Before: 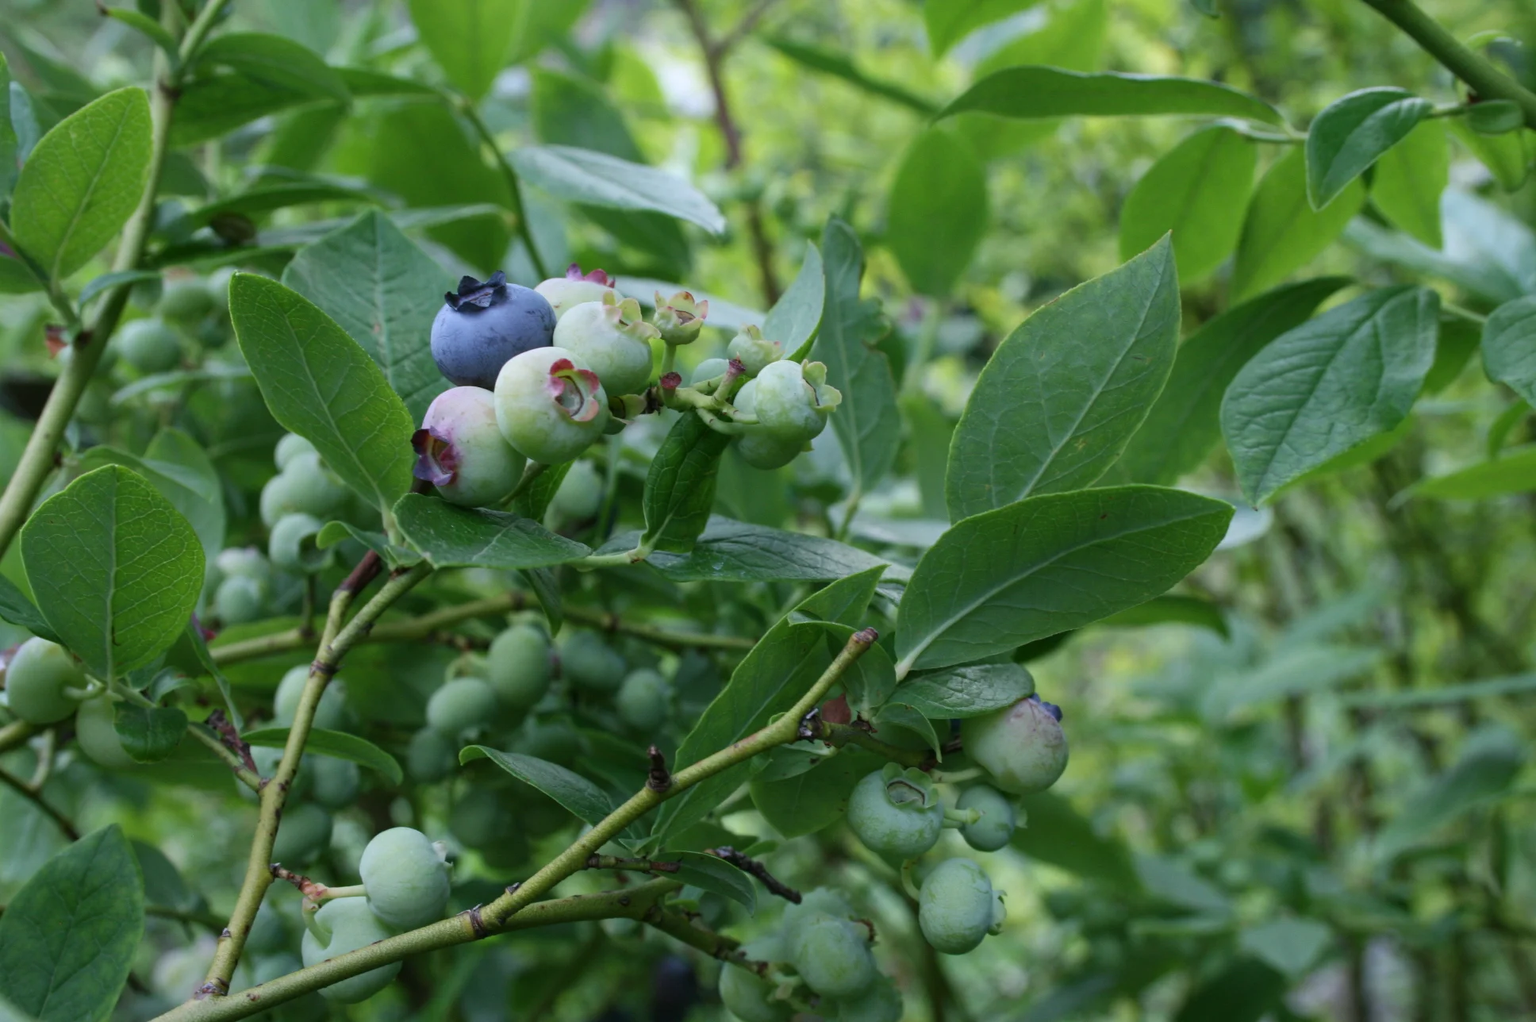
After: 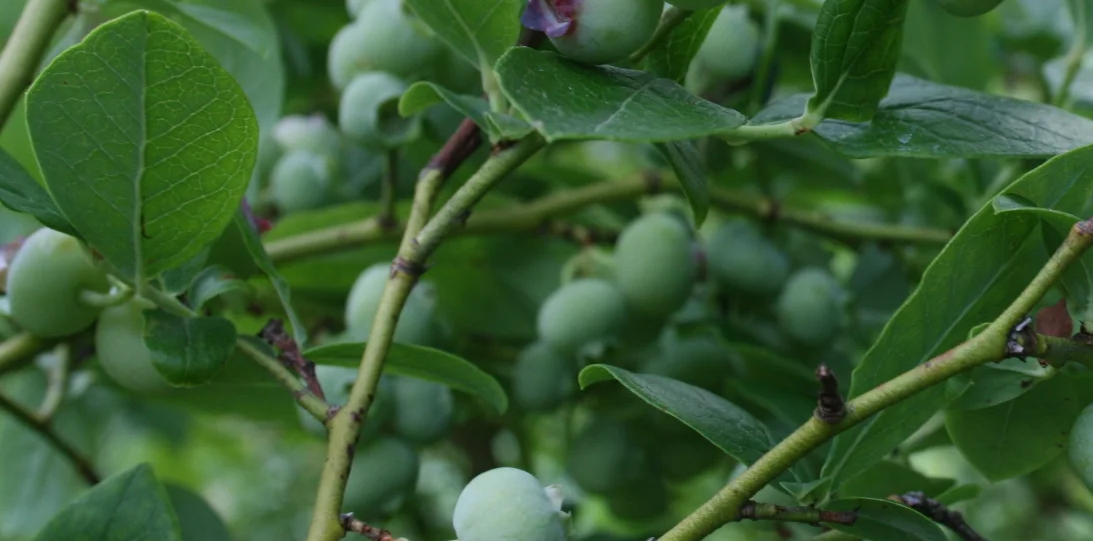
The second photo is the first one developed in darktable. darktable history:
crop: top 44.7%, right 43.503%, bottom 13.231%
contrast equalizer: octaves 7, y [[0.5, 0.5, 0.468, 0.5, 0.5, 0.5], [0.5 ×6], [0.5 ×6], [0 ×6], [0 ×6]]
tone equalizer: on, module defaults
